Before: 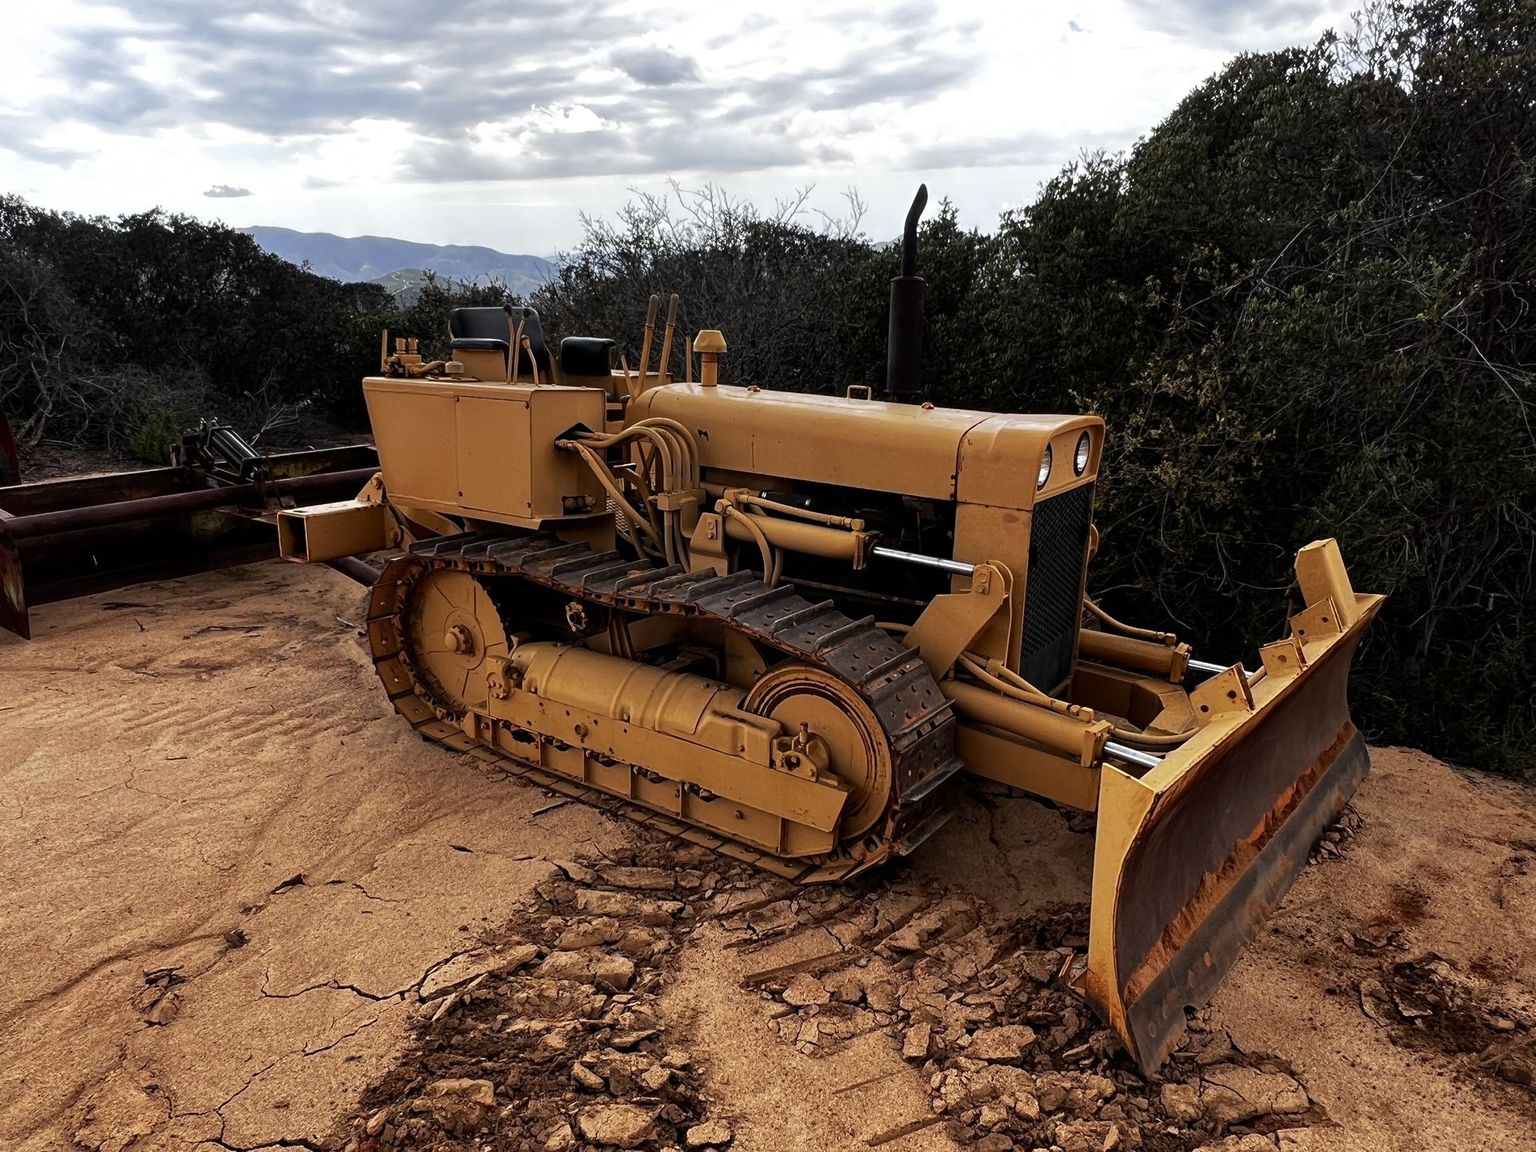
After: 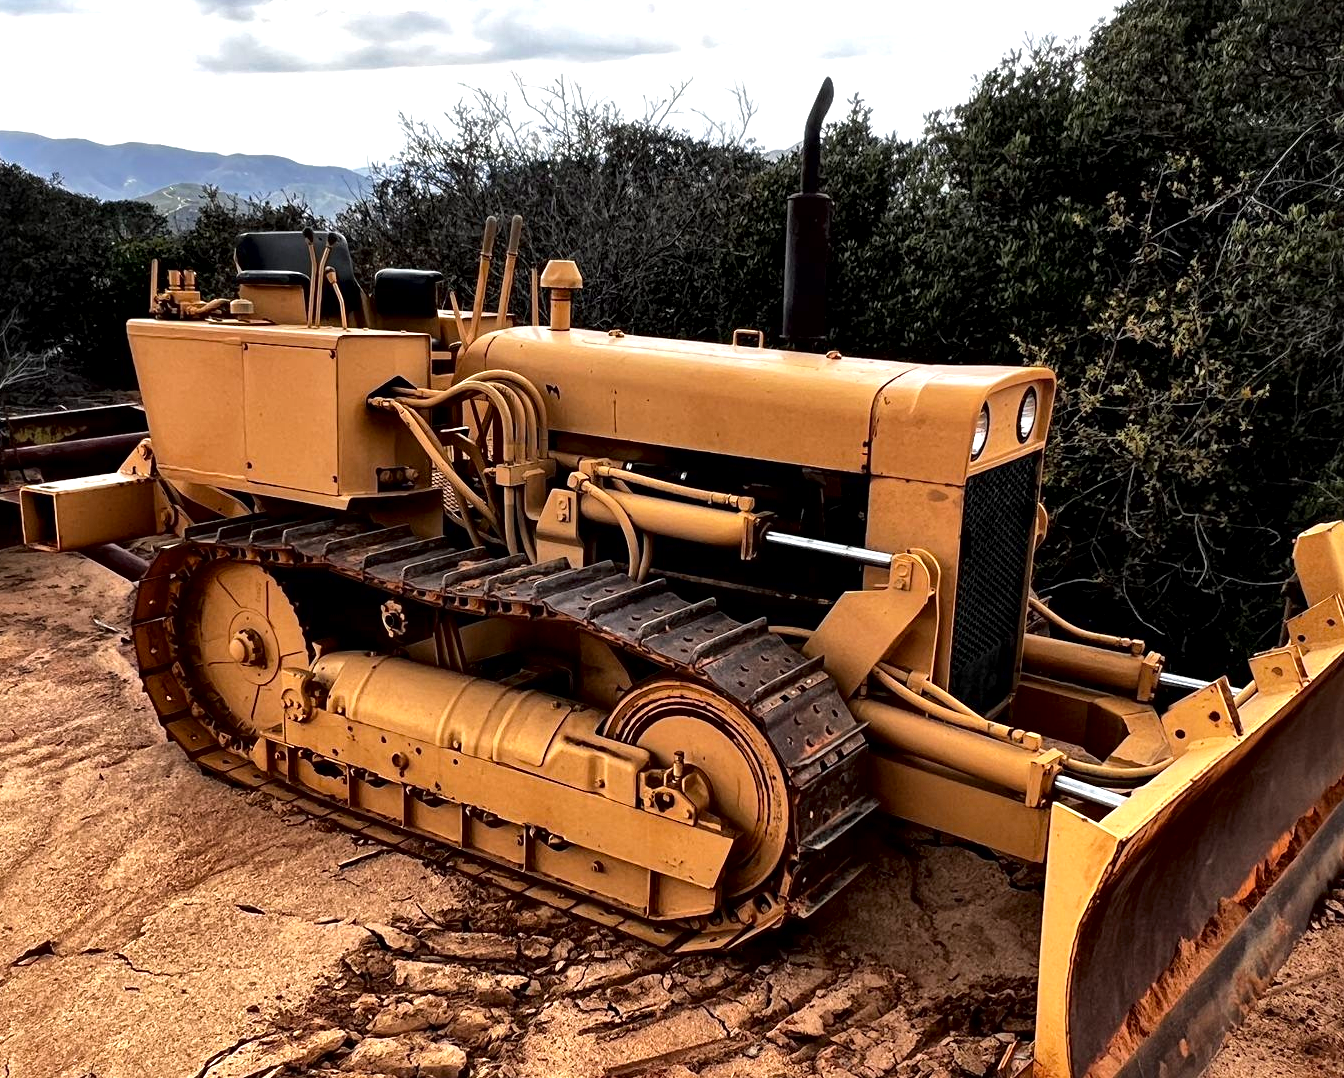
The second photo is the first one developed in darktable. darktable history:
crop and rotate: left 17.046%, top 10.659%, right 12.989%, bottom 14.553%
local contrast: mode bilateral grid, contrast 44, coarseness 69, detail 214%, midtone range 0.2
exposure: exposure 0.559 EV, compensate highlight preservation false
